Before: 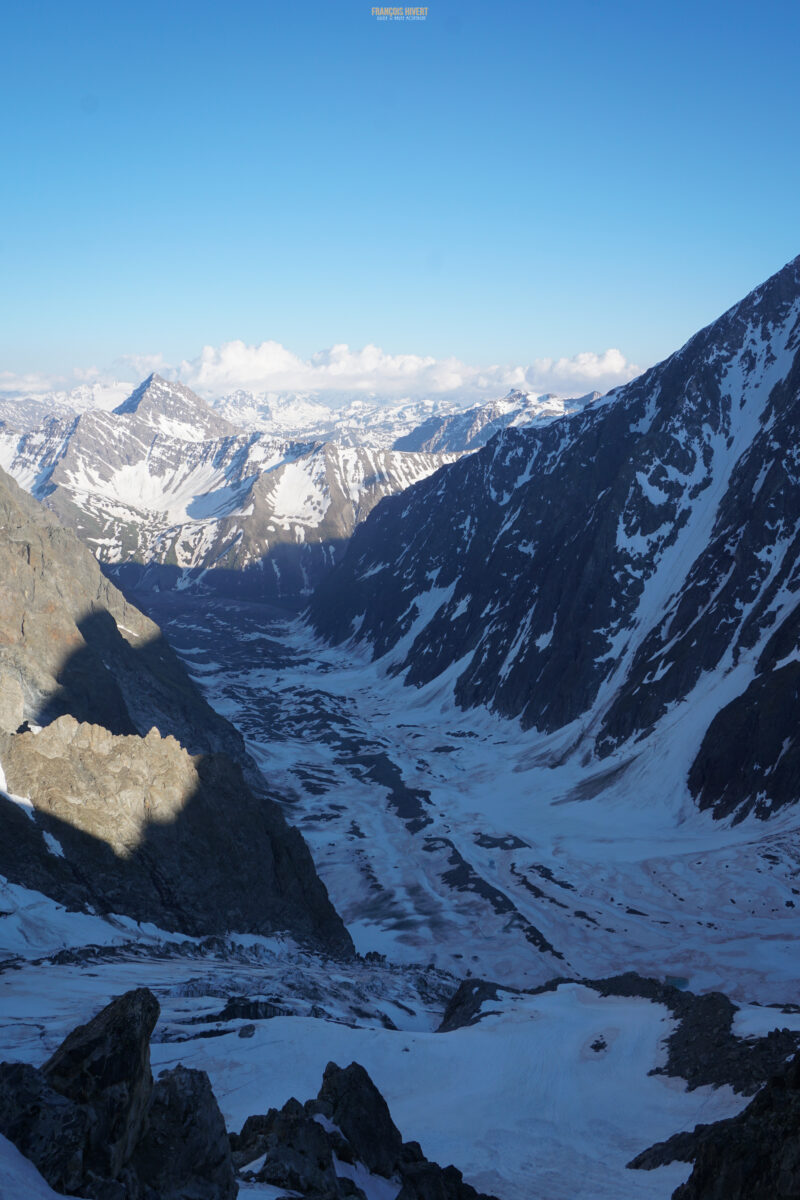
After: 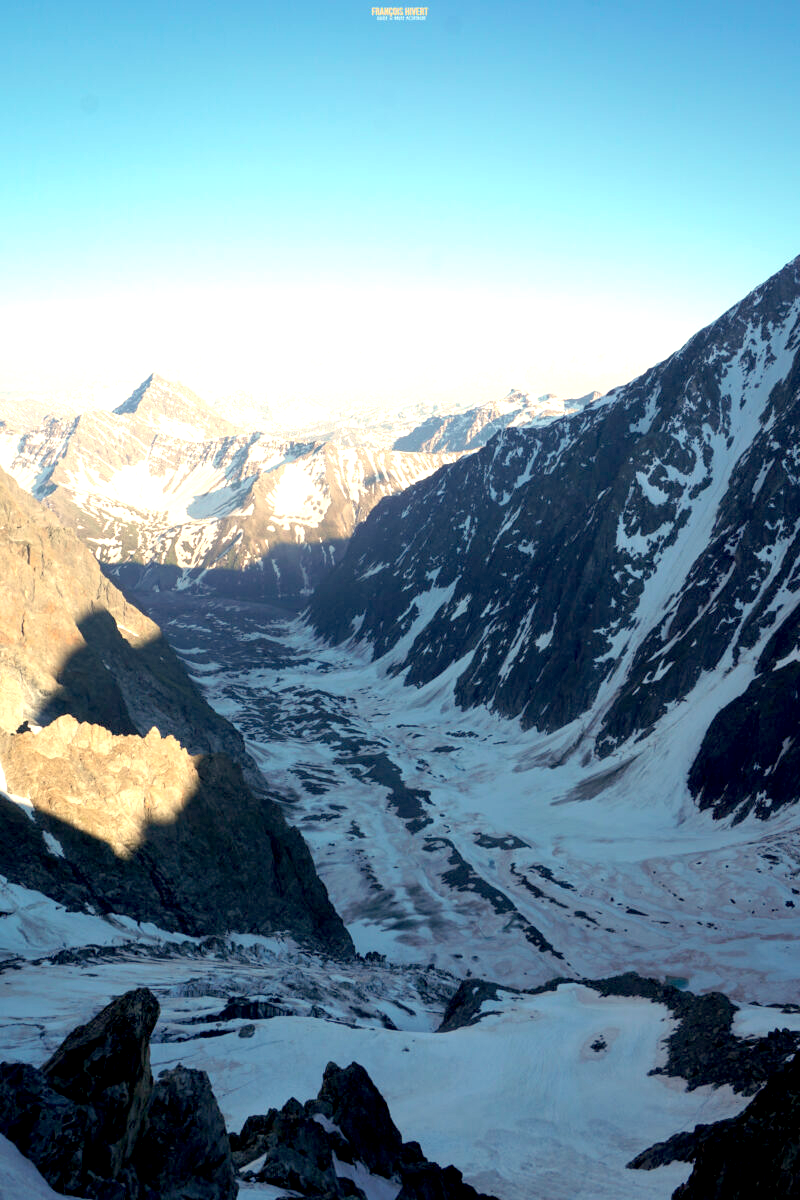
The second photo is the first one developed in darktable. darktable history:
exposure: black level correction 0.008, exposure 0.979 EV, compensate highlight preservation false
white balance: red 1.123, blue 0.83
